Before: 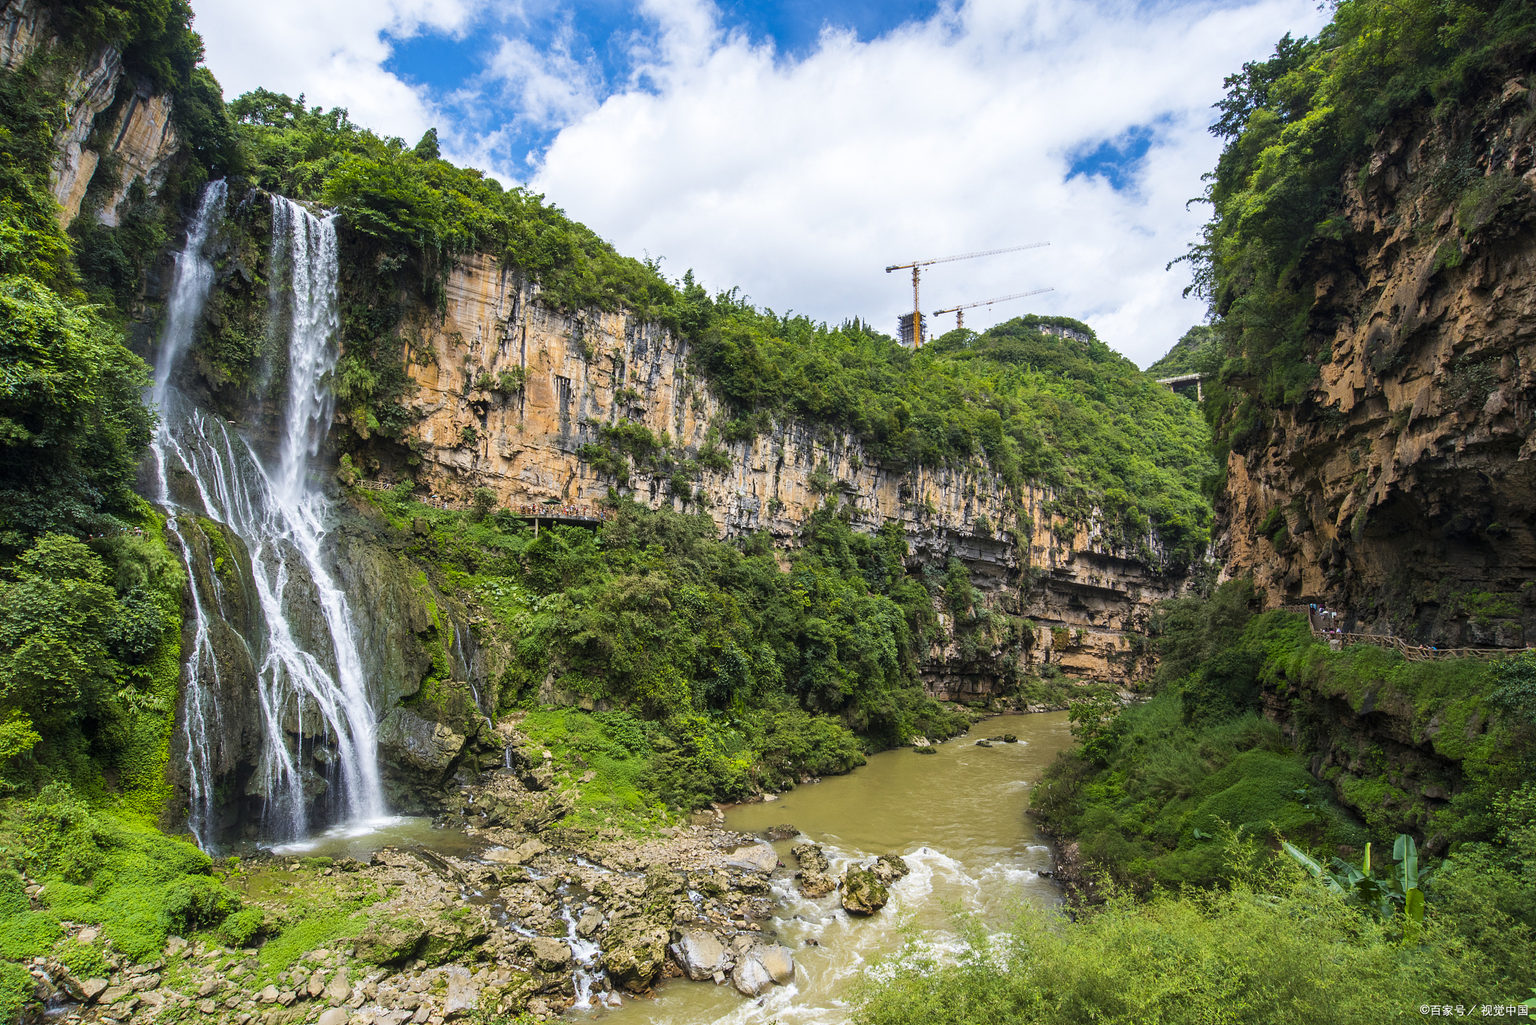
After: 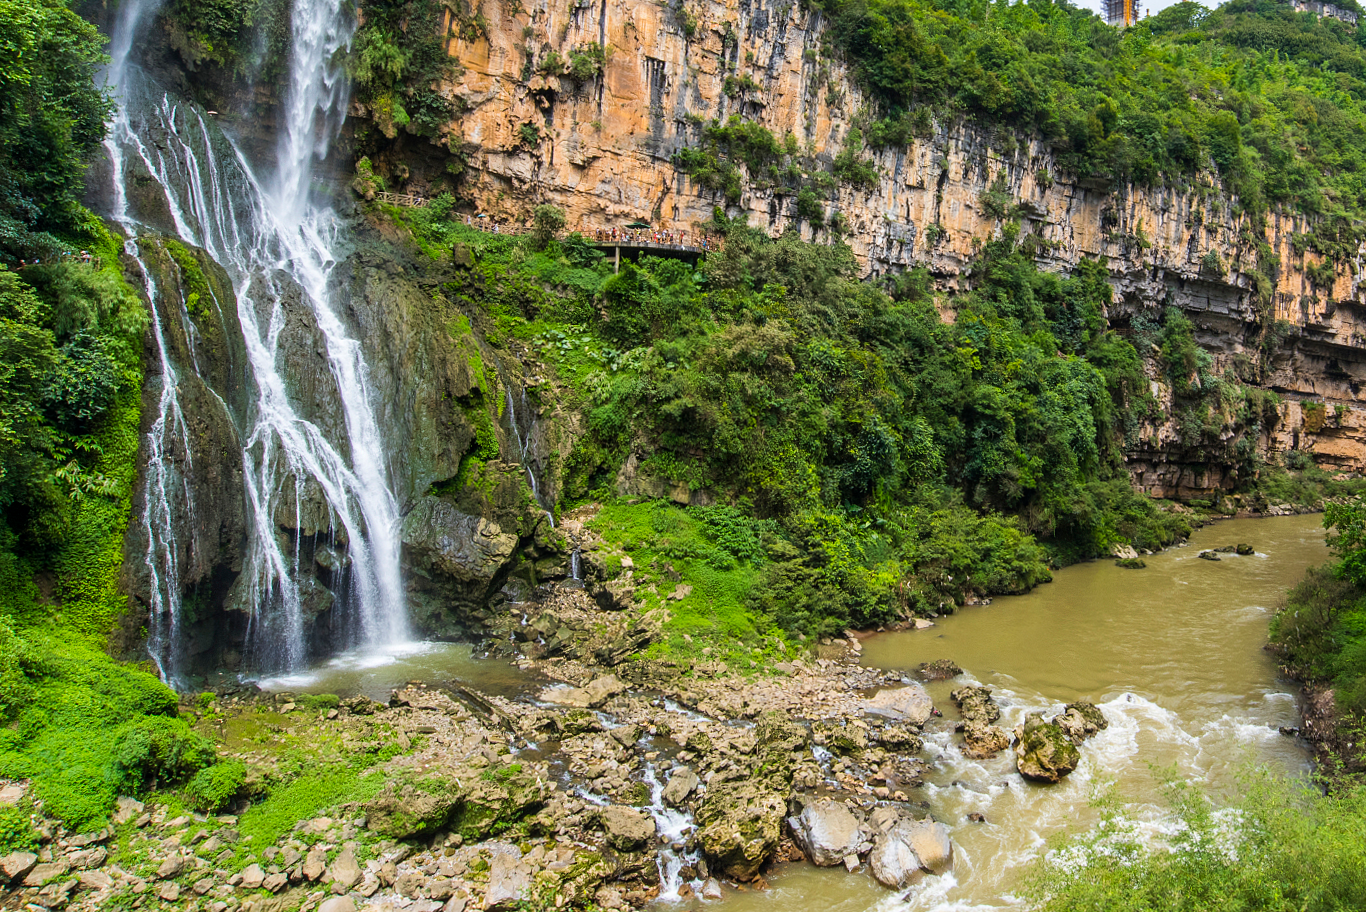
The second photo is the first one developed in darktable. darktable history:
crop and rotate: angle -0.82°, left 3.85%, top 31.828%, right 27.992%
